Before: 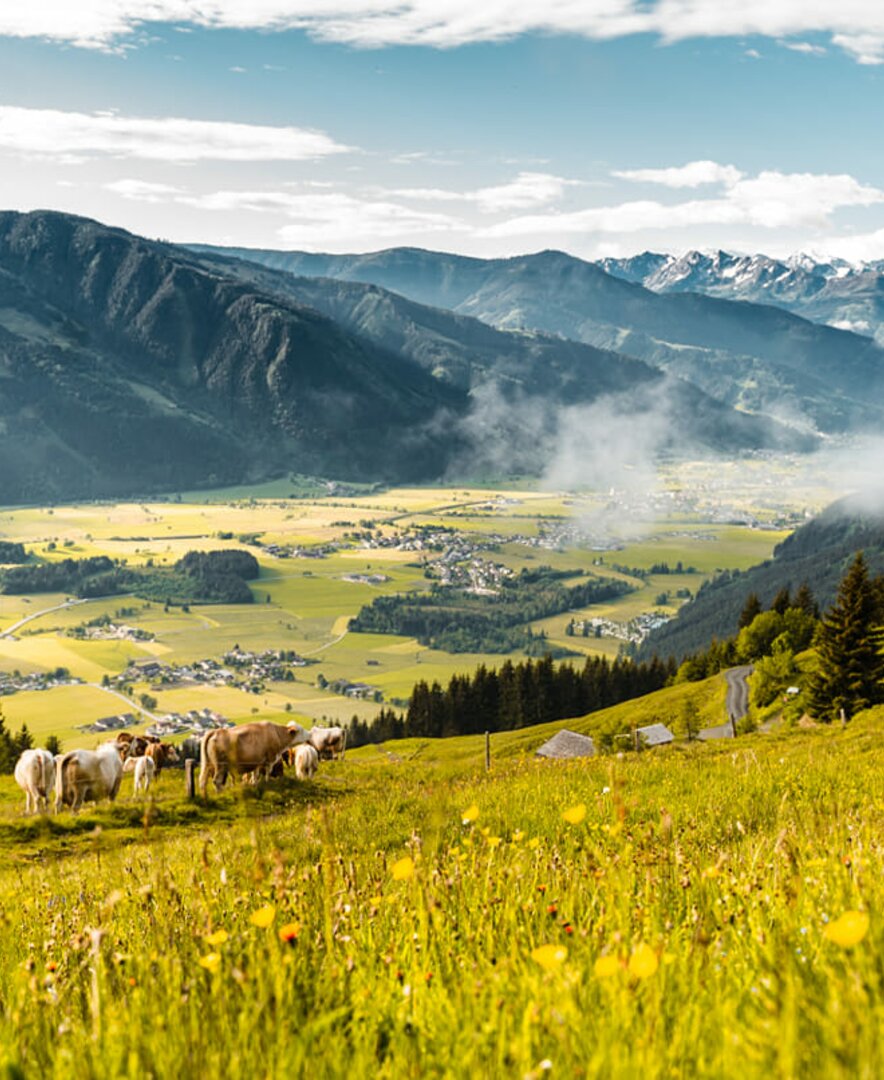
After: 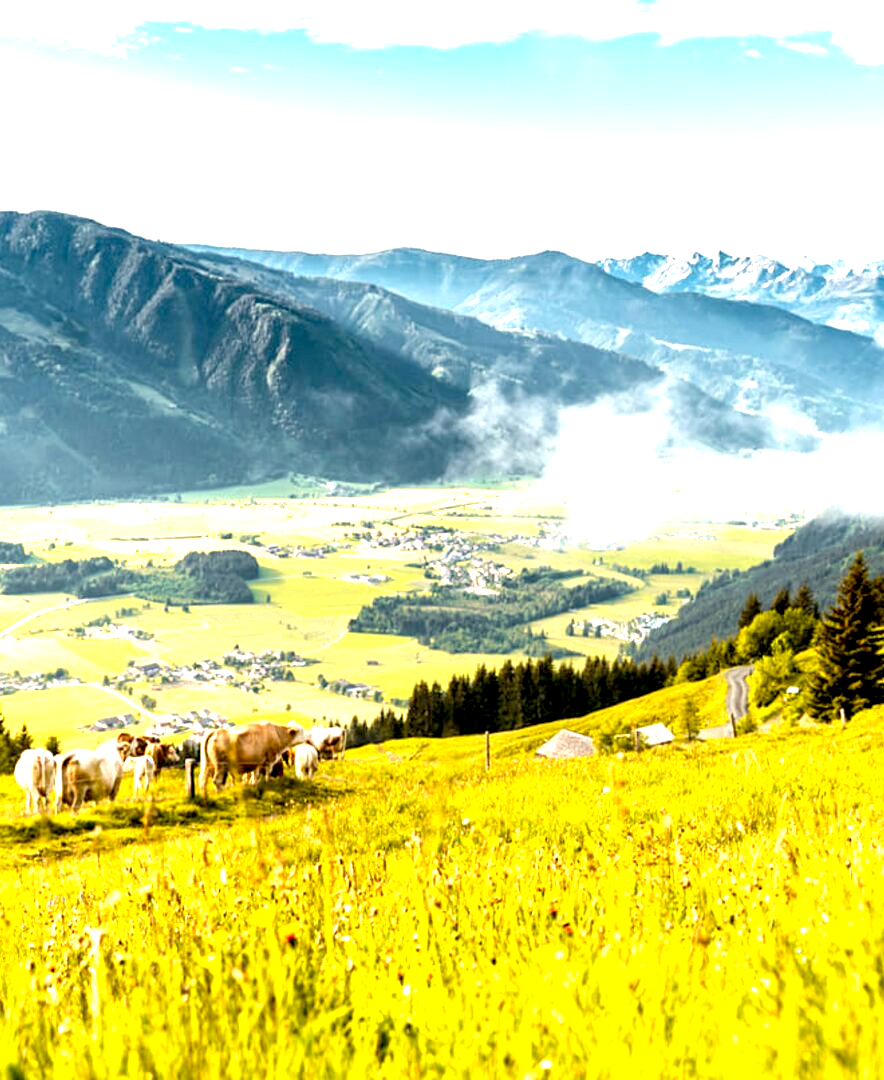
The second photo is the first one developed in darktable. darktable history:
exposure: black level correction 0.009, exposure 1.424 EV, compensate highlight preservation false
